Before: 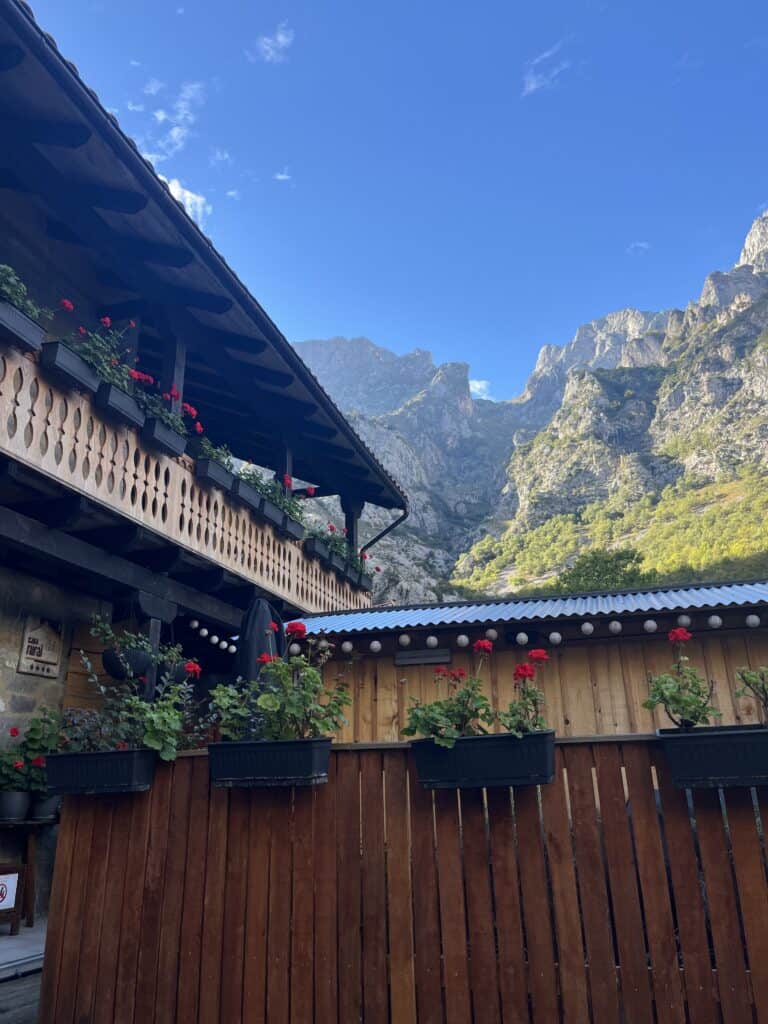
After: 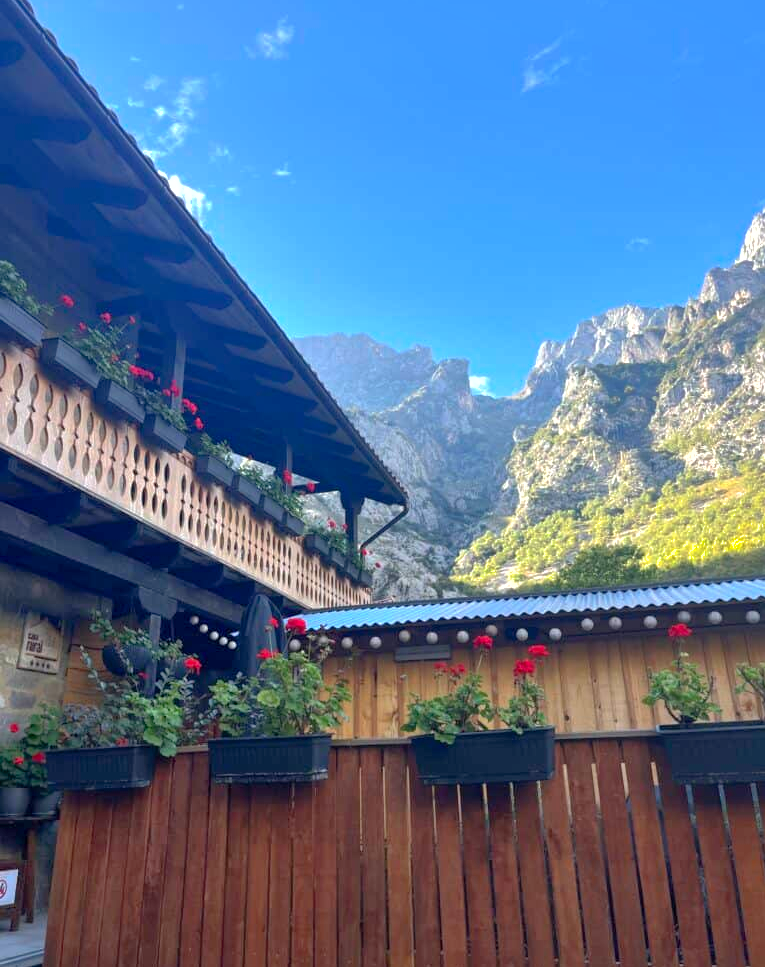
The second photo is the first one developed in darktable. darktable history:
exposure: exposure 0.661 EV, compensate highlight preservation false
shadows and highlights: on, module defaults
crop: top 0.448%, right 0.264%, bottom 5.045%
